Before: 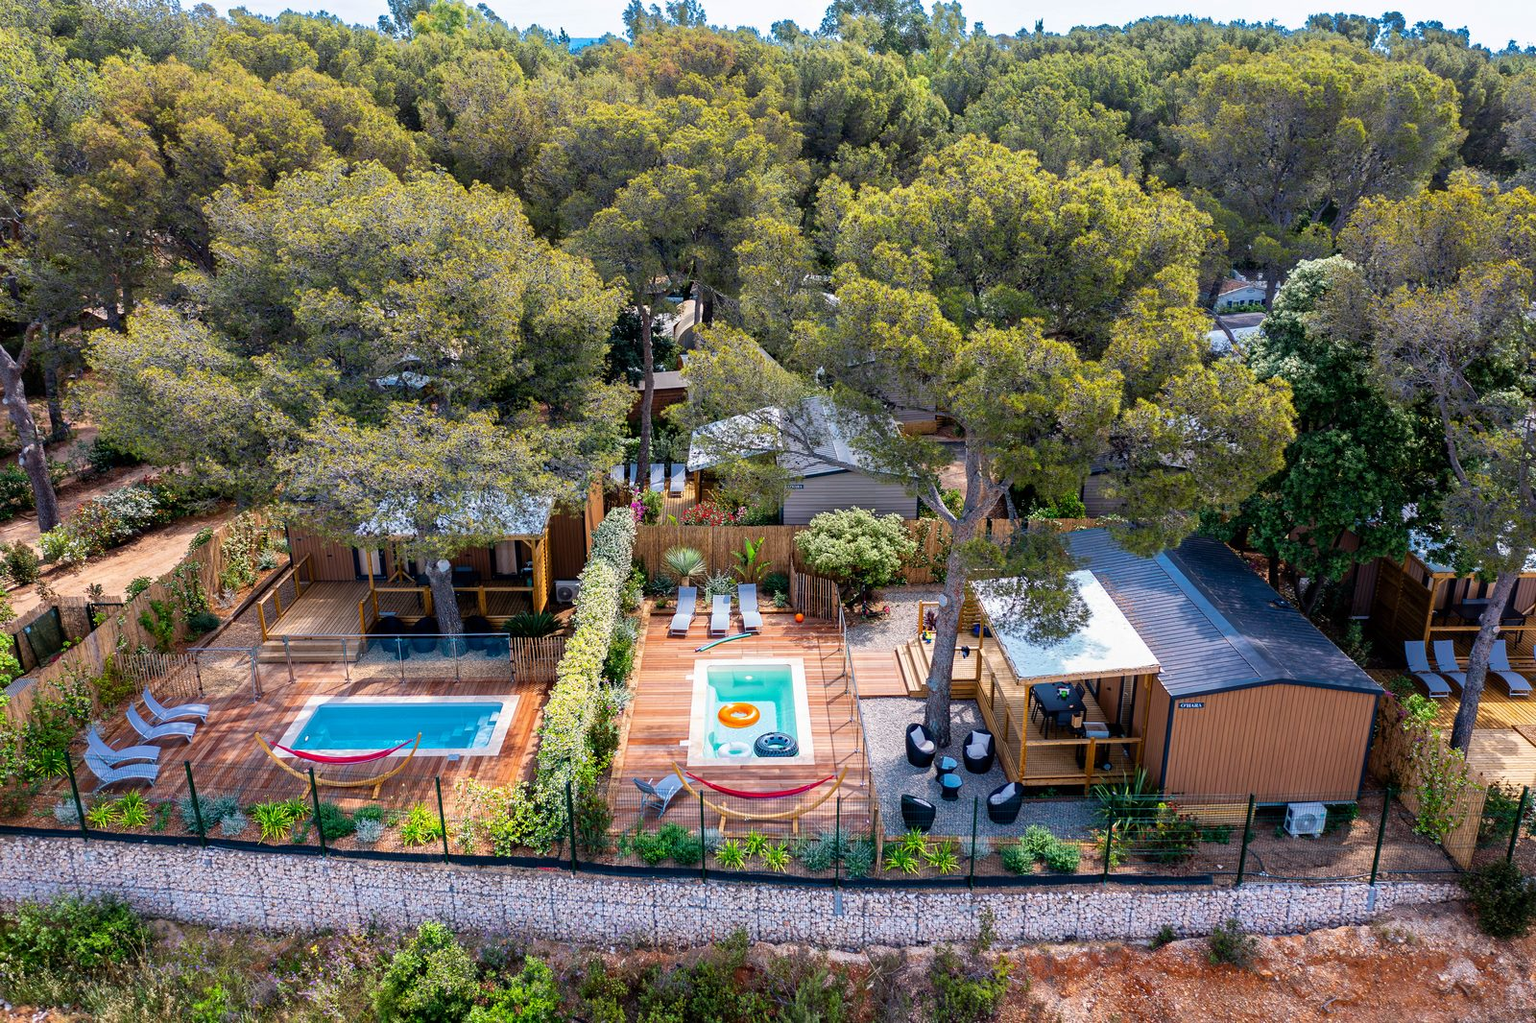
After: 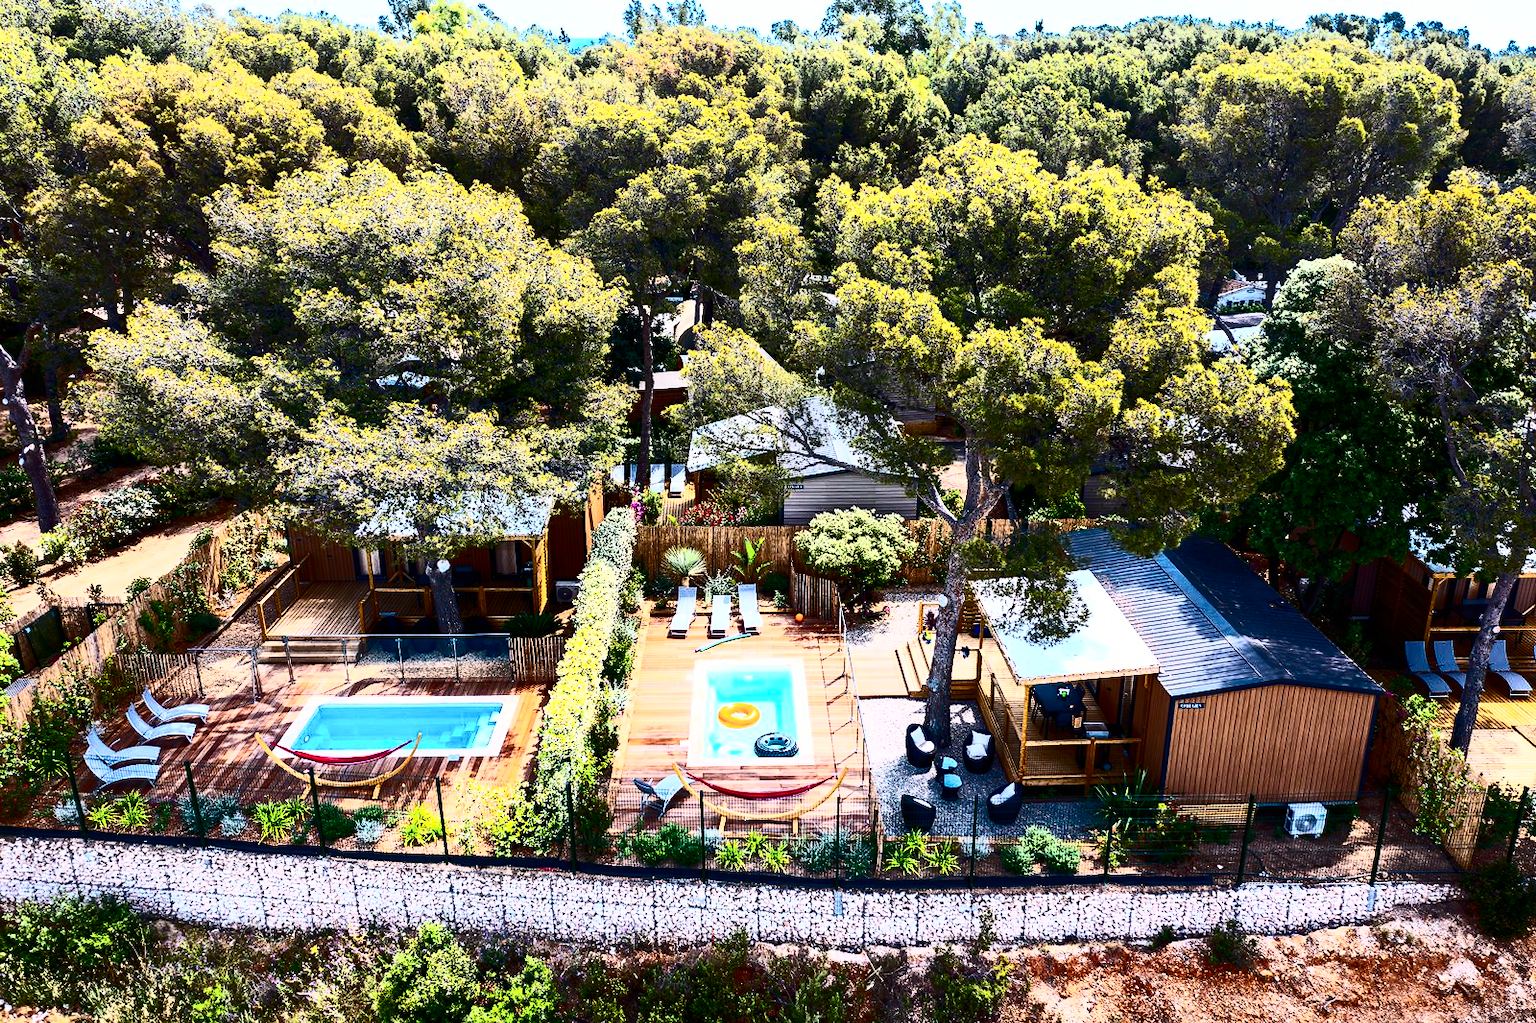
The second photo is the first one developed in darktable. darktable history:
color balance rgb: linear chroma grading › global chroma 6.48%, perceptual saturation grading › global saturation 12.96%, global vibrance 6.02%
contrast brightness saturation: contrast 0.93, brightness 0.2
